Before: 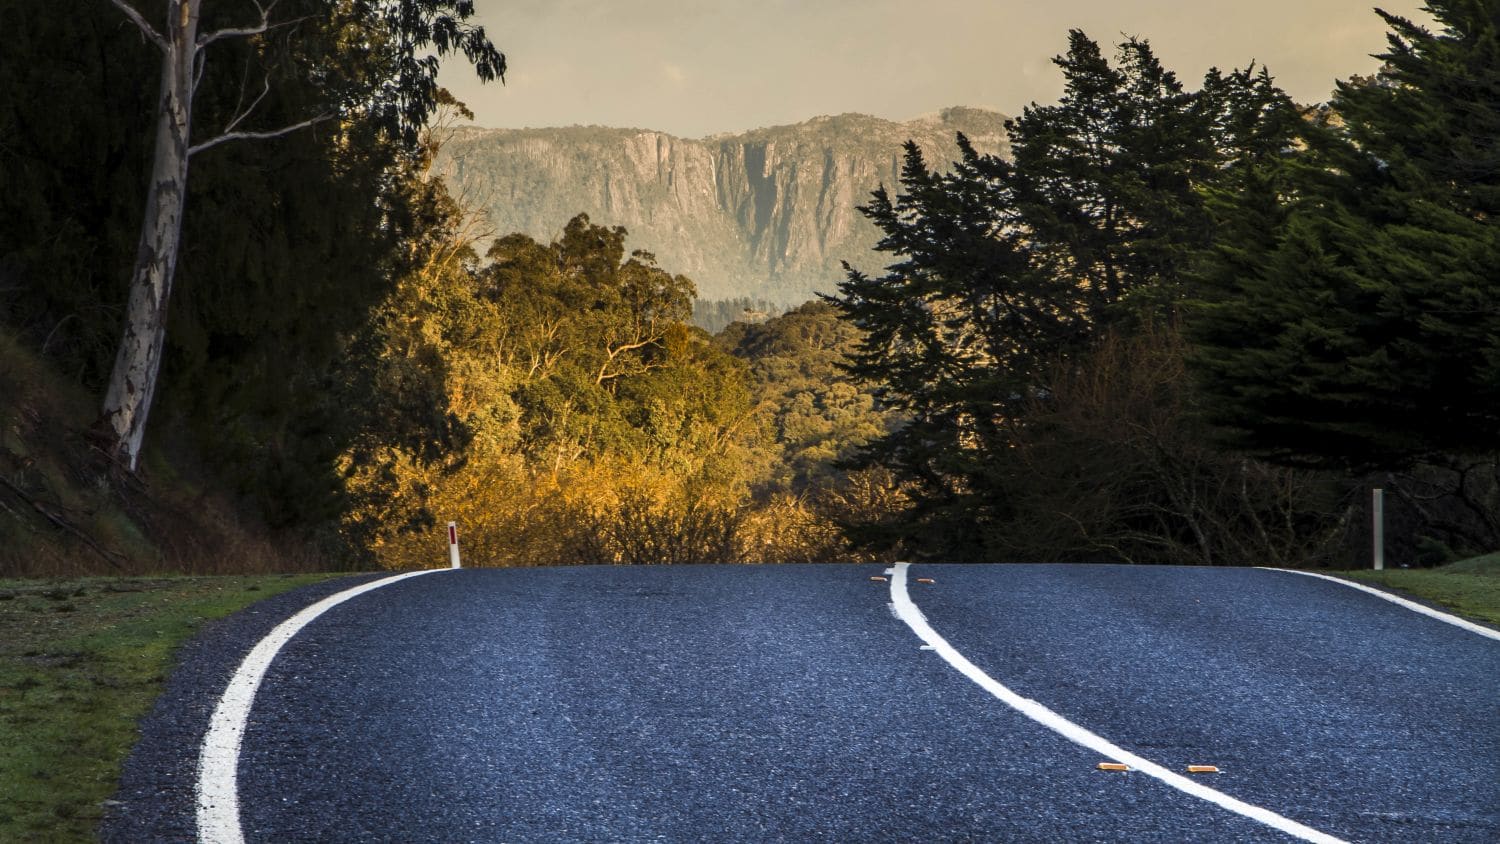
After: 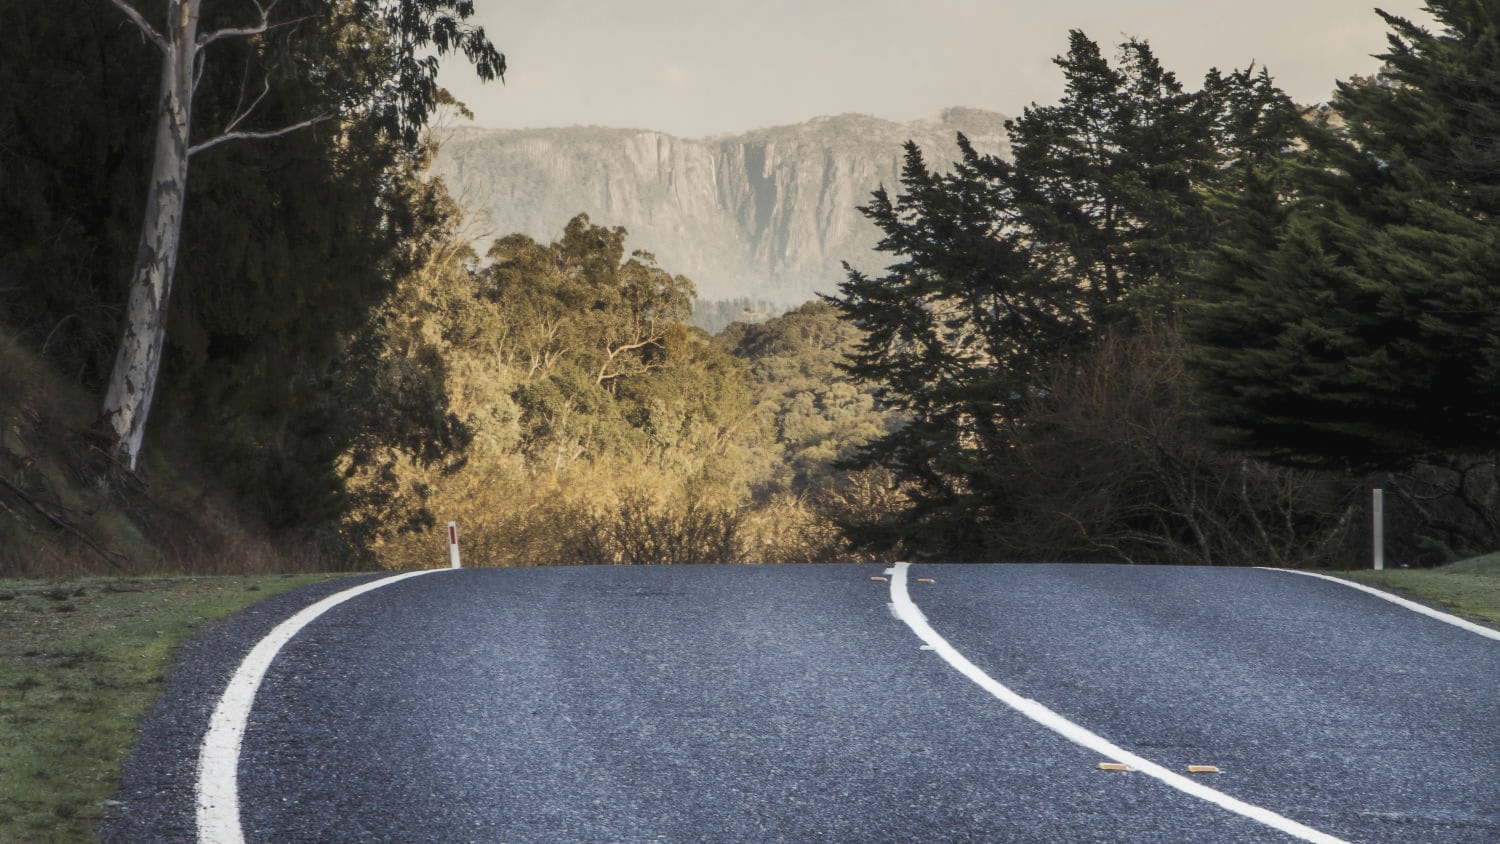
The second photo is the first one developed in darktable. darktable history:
contrast brightness saturation: contrast -0.05, saturation -0.41
contrast equalizer: octaves 7, y [[0.502, 0.505, 0.512, 0.529, 0.564, 0.588], [0.5 ×6], [0.502, 0.505, 0.512, 0.529, 0.564, 0.588], [0, 0.001, 0.001, 0.004, 0.008, 0.011], [0, 0.001, 0.001, 0.004, 0.008, 0.011]], mix -1
base curve: curves: ch0 [(0, 0) (0.158, 0.273) (0.879, 0.895) (1, 1)], preserve colors none
